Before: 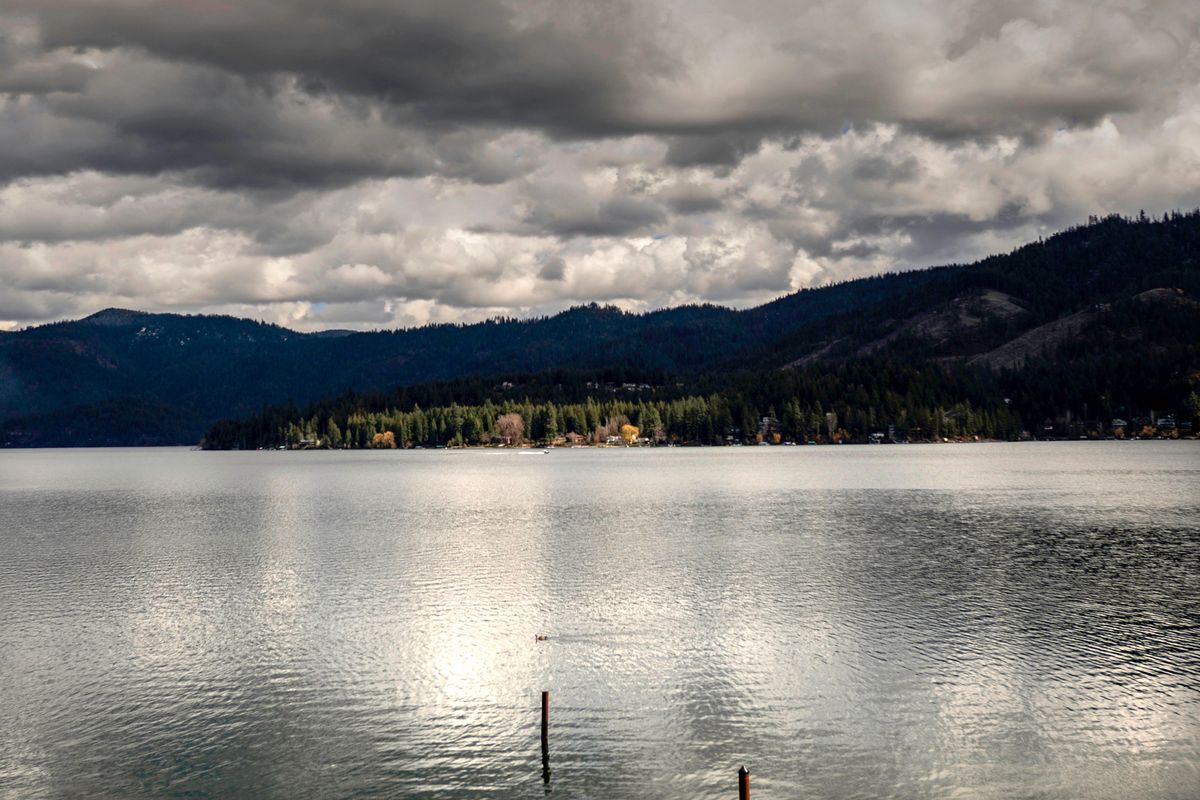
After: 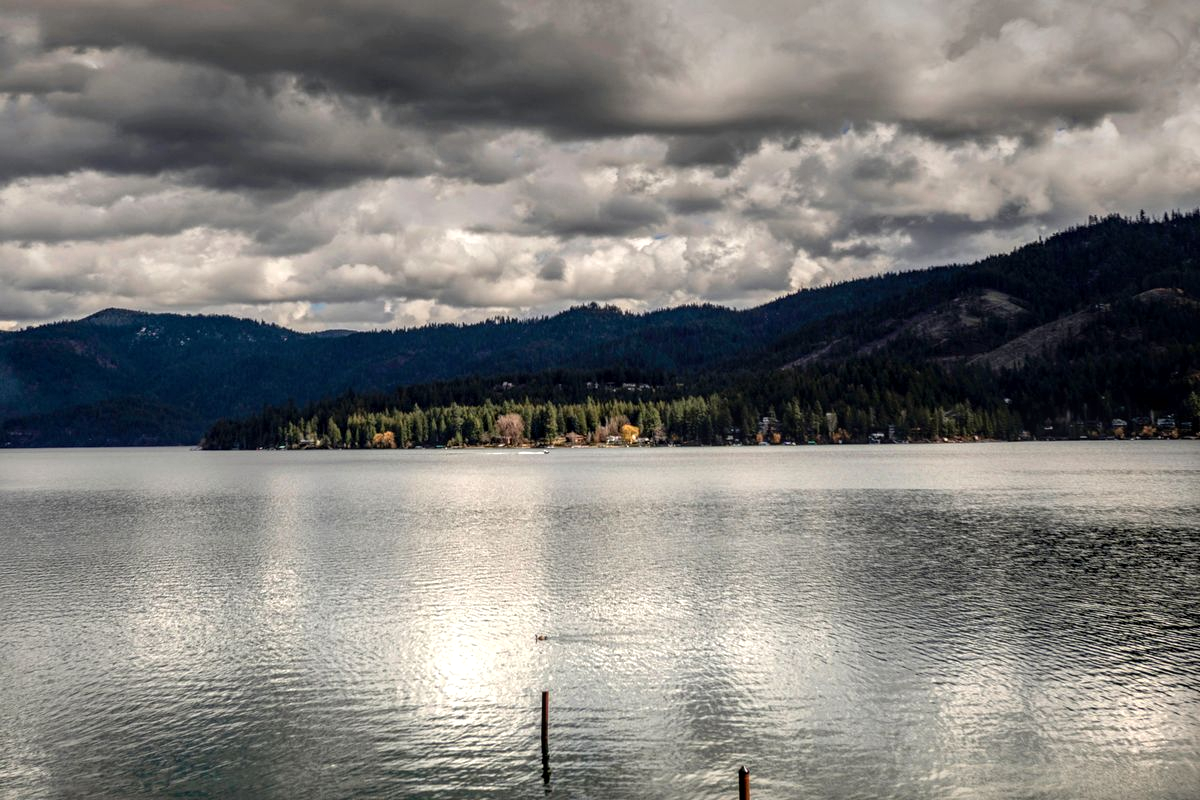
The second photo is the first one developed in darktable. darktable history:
local contrast: detail 130%
tone equalizer: edges refinement/feathering 500, mask exposure compensation -1.57 EV, preserve details no
